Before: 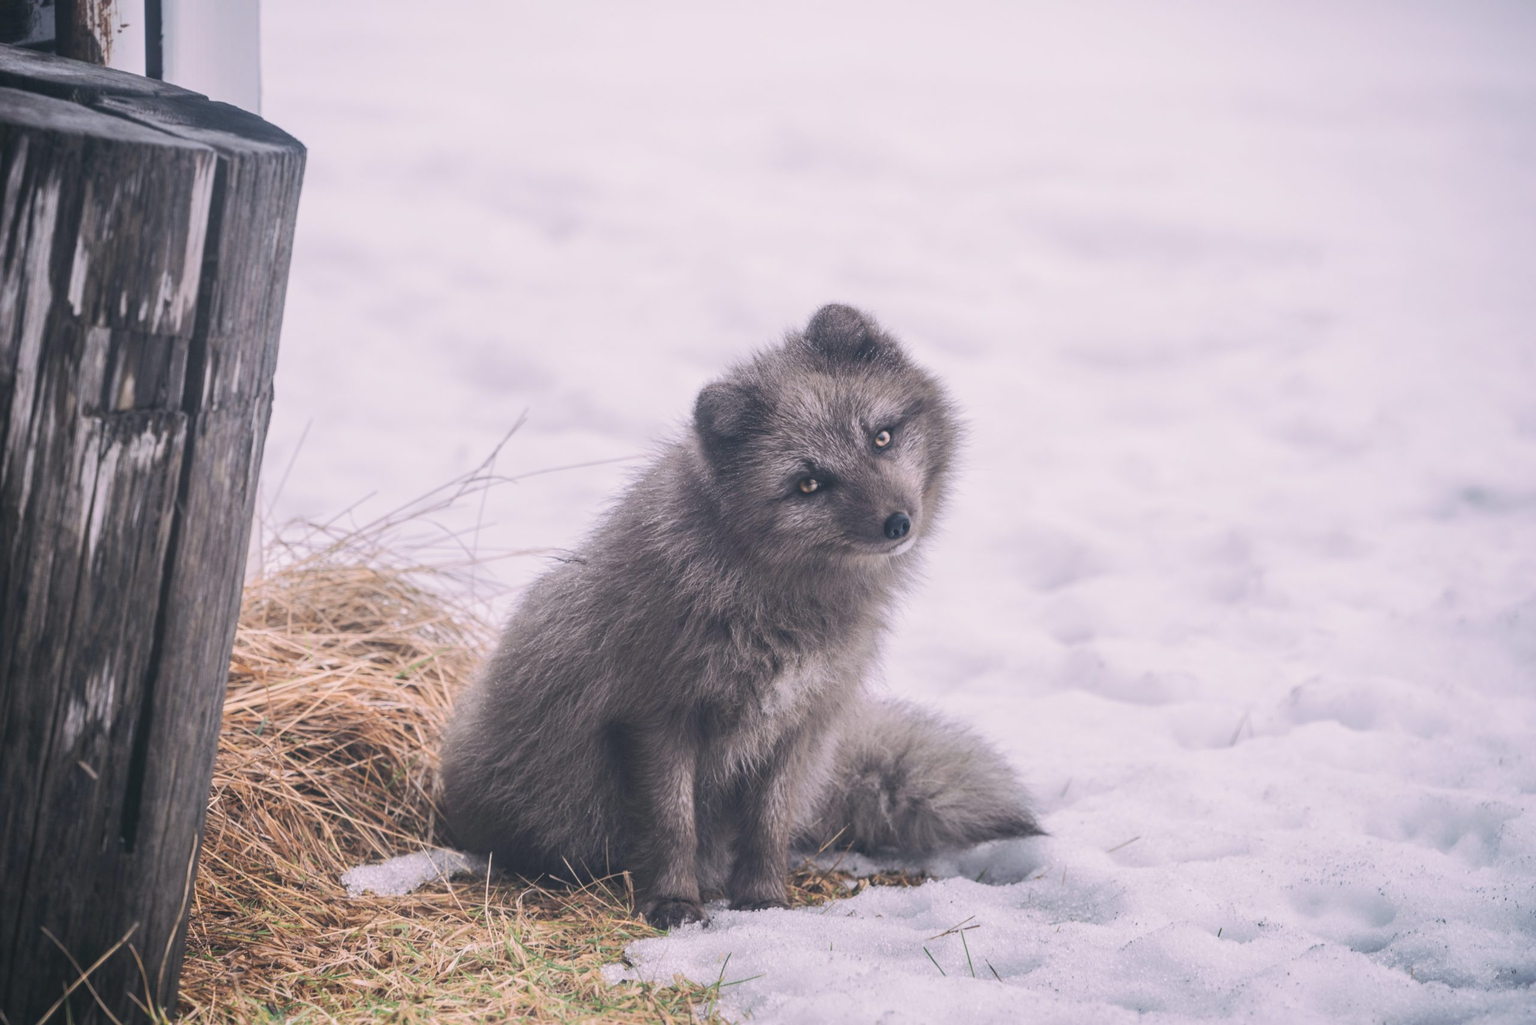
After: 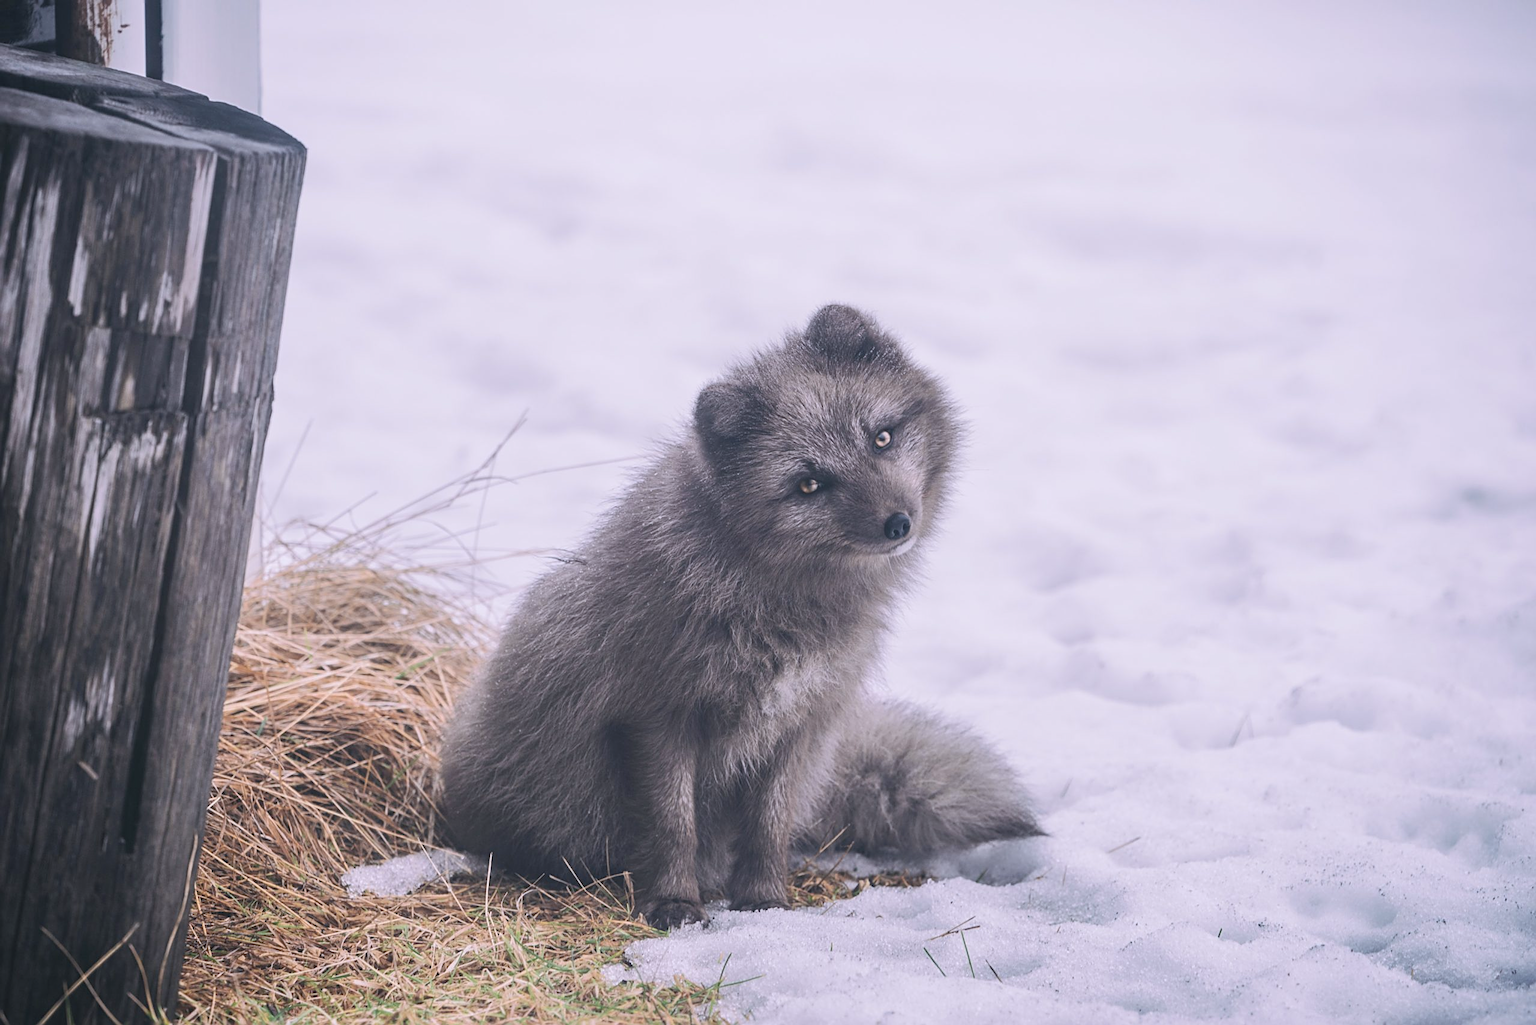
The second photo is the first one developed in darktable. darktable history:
sharpen: on, module defaults
white balance: red 0.976, blue 1.04
